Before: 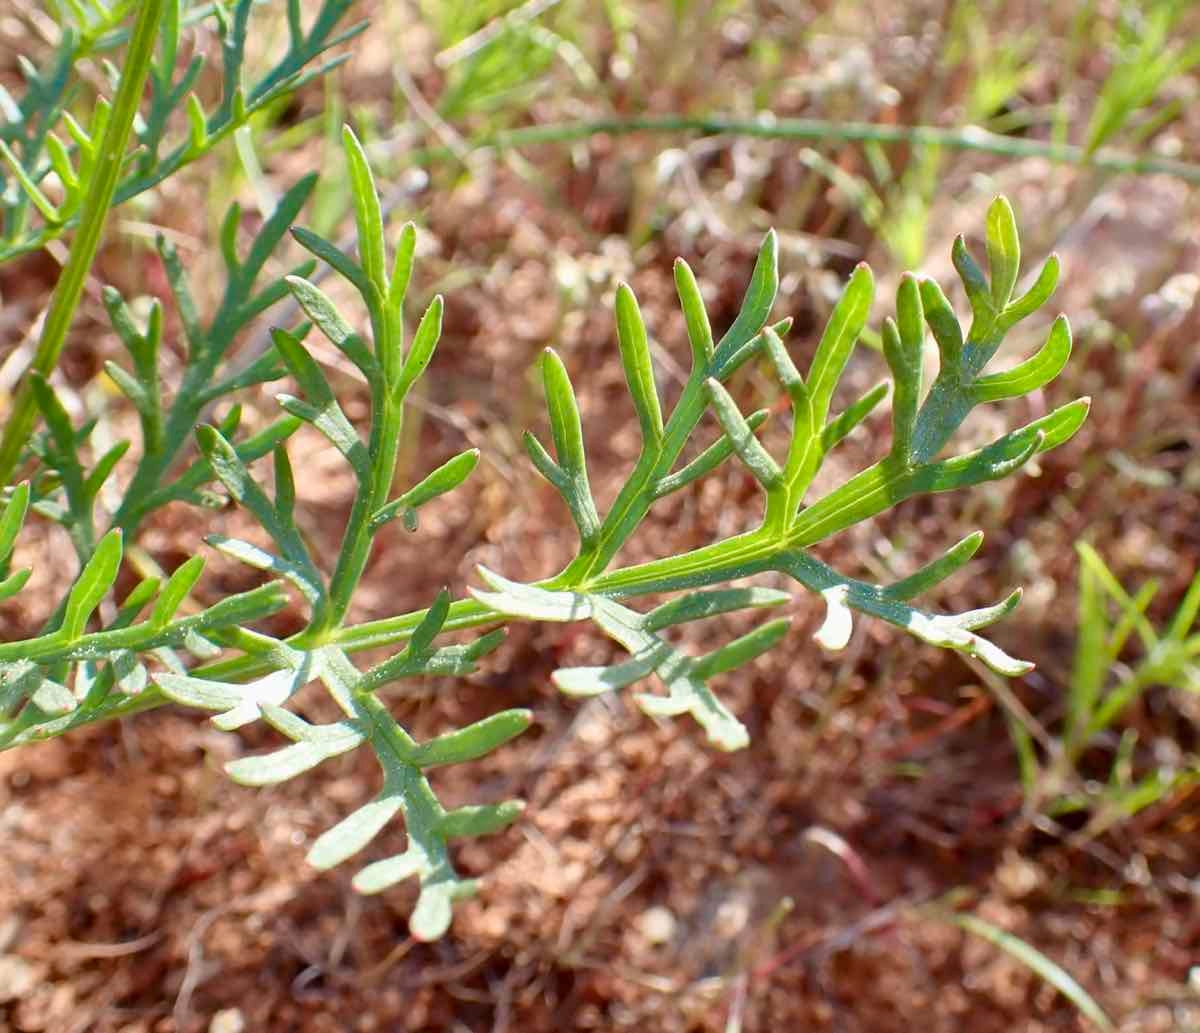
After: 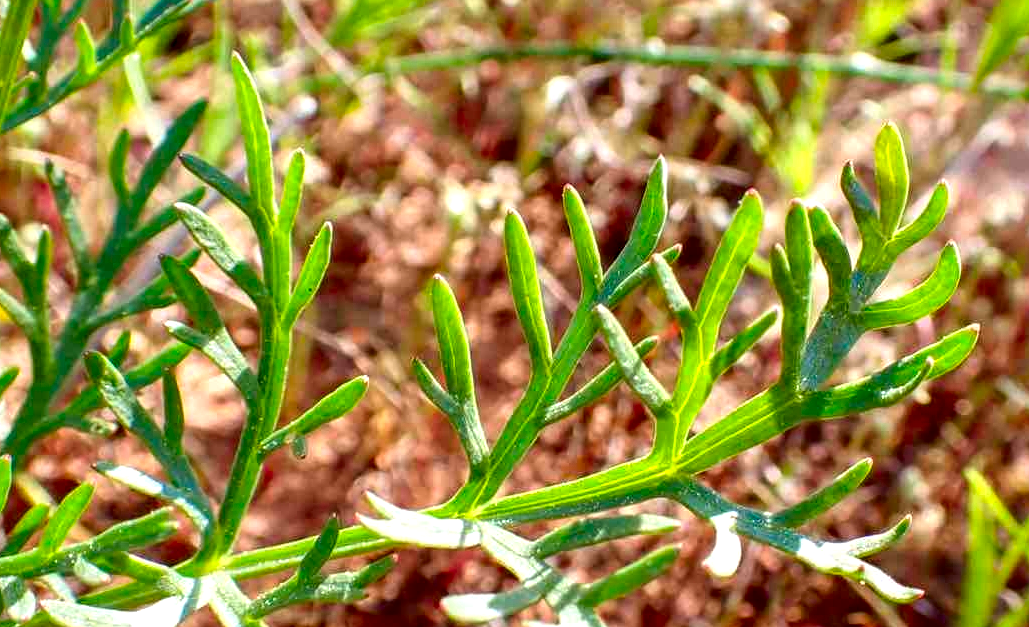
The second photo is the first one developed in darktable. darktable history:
exposure: compensate highlight preservation false
crop and rotate: left 9.3%, top 7.099%, right 4.95%, bottom 32.174%
contrast brightness saturation: saturation 0.506
local contrast: highlights 60%, shadows 62%, detail 160%
